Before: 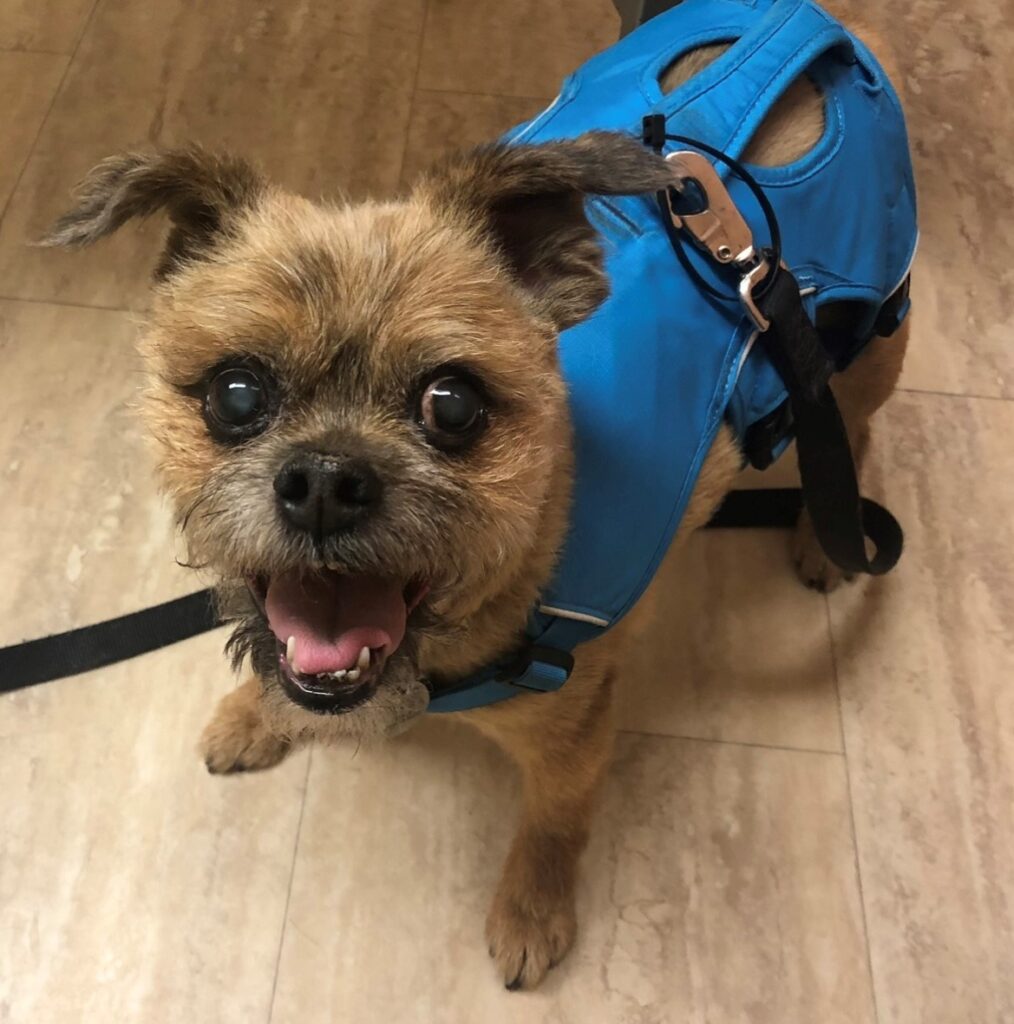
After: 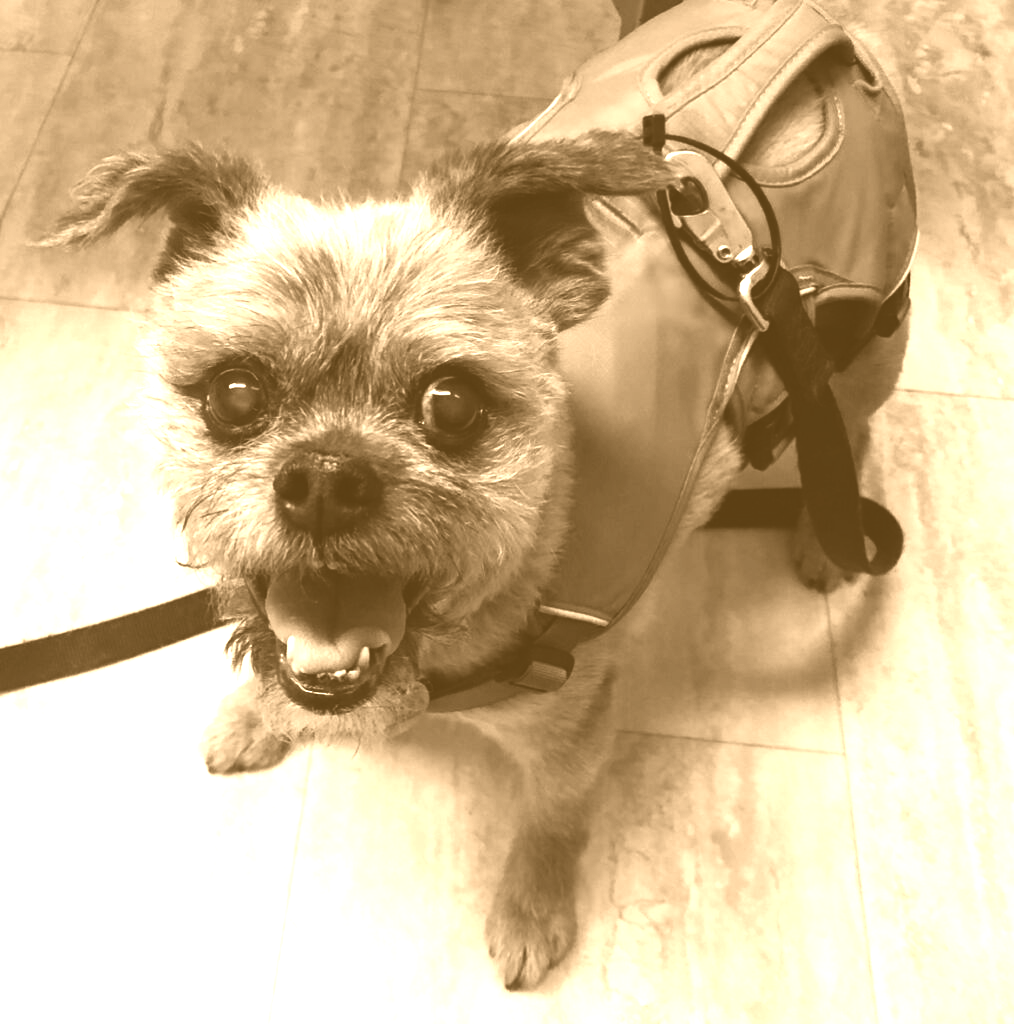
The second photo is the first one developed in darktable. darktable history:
tone equalizer: -8 EV -0.75 EV, -7 EV -0.7 EV, -6 EV -0.6 EV, -5 EV -0.4 EV, -3 EV 0.4 EV, -2 EV 0.6 EV, -1 EV 0.7 EV, +0 EV 0.75 EV, edges refinement/feathering 500, mask exposure compensation -1.57 EV, preserve details no
colorize: hue 28.8°, source mix 100%
